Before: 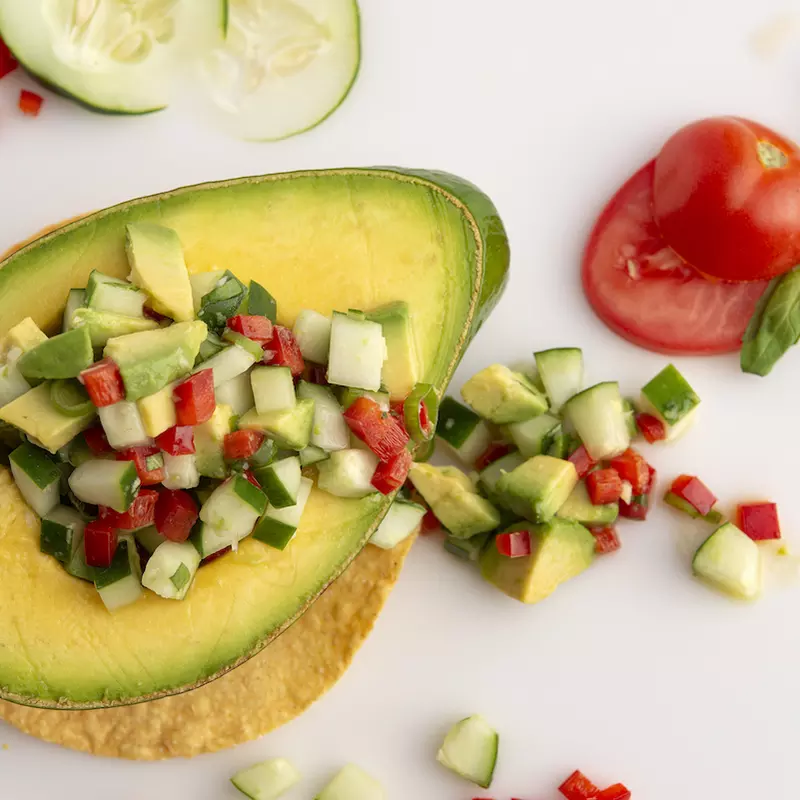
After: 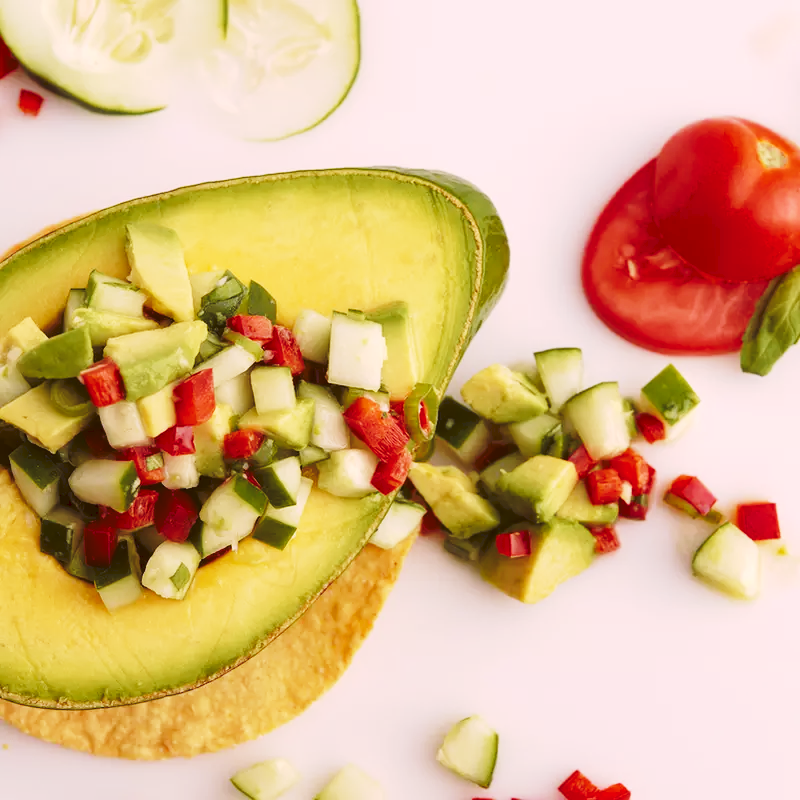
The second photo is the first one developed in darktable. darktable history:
tone curve: curves: ch0 [(0, 0) (0.003, 0.077) (0.011, 0.079) (0.025, 0.085) (0.044, 0.095) (0.069, 0.109) (0.1, 0.124) (0.136, 0.142) (0.177, 0.169) (0.224, 0.207) (0.277, 0.267) (0.335, 0.347) (0.399, 0.442) (0.468, 0.54) (0.543, 0.635) (0.623, 0.726) (0.709, 0.813) (0.801, 0.882) (0.898, 0.934) (1, 1)], preserve colors none
color look up table: target L [92.1, 89.56, 84.6, 82.3, 79.3, 74.32, 67.2, 68.54, 62.05, 53.53, 44.69, 46.13, 28.18, 200.69, 93.04, 77.54, 75.87, 54.91, 59.26, 52.08, 48.73, 57.49, 54.19, 48.94, 47.6, 43.02, 40.02, 30.35, 26.42, 15.56, 81.45, 74.58, 63.6, 71.27, 66.18, 59.62, 49.78, 50.69, 46.94, 35.27, 35.93, 16.17, 8.804, 2.676, 96.5, 71.85, 55.58, 48.78, 27.21], target a [-16.65, -26.2, -29.79, -55.47, -64.51, -11.08, -37.8, -4.281, -47.82, -31.31, -19.45, -8.394, -19.08, 0, 8.56, 16.07, 12.22, 56.01, 41.97, 56.55, 66.37, 35.3, 33.7, 6.002, 64.5, 57.35, 44.67, 9.728, 42.13, 37.59, 29.61, 36.27, 59.74, 40.91, 59.49, 13.17, 64.9, 21.36, 31.28, 46.99, 52.14, 39.47, 31.09, 17.7, 2.545, -19.71, 1.726, -9.448, 2.612], target b [83.17, 26.05, -3.476, 27.18, 68.39, 46, 33.64, 62.17, 52.49, 7.938, 40.28, 4.971, 36.38, -0.001, 26.37, 41.22, 71.9, 11.46, 56.76, 39.19, 6.258, 54.21, 21.13, 33.92, 60.86, 36.65, 48.13, 18.65, 18.62, 19.68, -26.51, -17.94, -35.51, -42.52, -49.79, -5.982, -26.28, -71.19, -28.6, 1.206, -55.45, -54.54, -21.95, 3.861, -2.573, -29.53, -41.47, -16.1, -26.9], num patches 49
